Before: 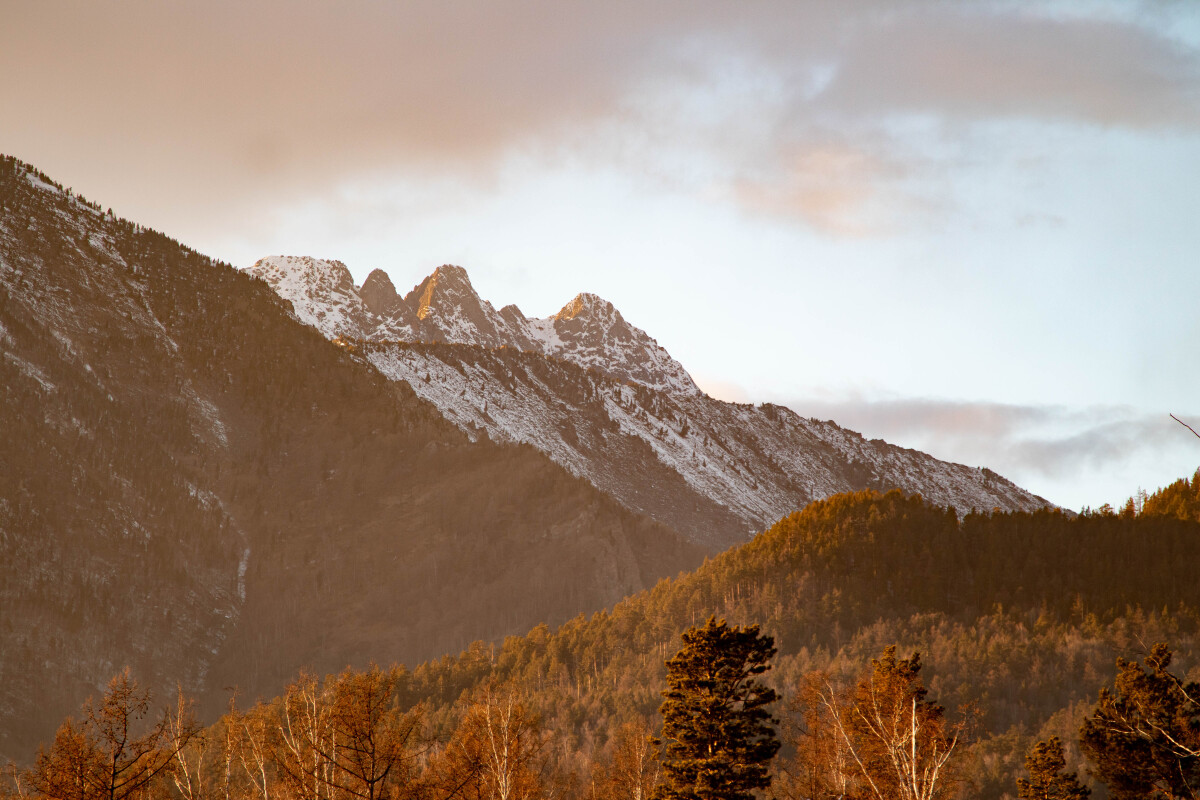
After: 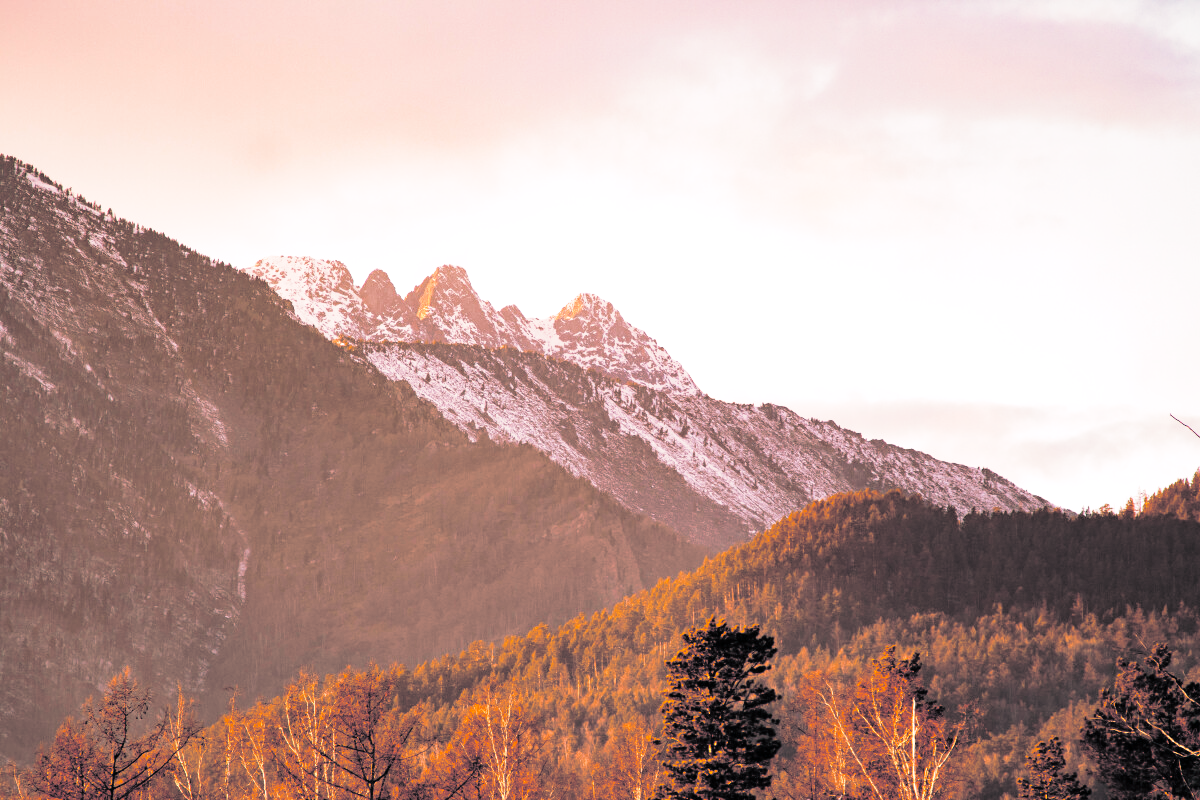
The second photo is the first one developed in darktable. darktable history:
base curve: curves: ch0 [(0, 0) (0.028, 0.03) (0.121, 0.232) (0.46, 0.748) (0.859, 0.968) (1, 1)], preserve colors none
white balance: red 1.188, blue 1.11
split-toning: shadows › hue 205.2°, shadows › saturation 0.43, highlights › hue 54°, highlights › saturation 0.54
